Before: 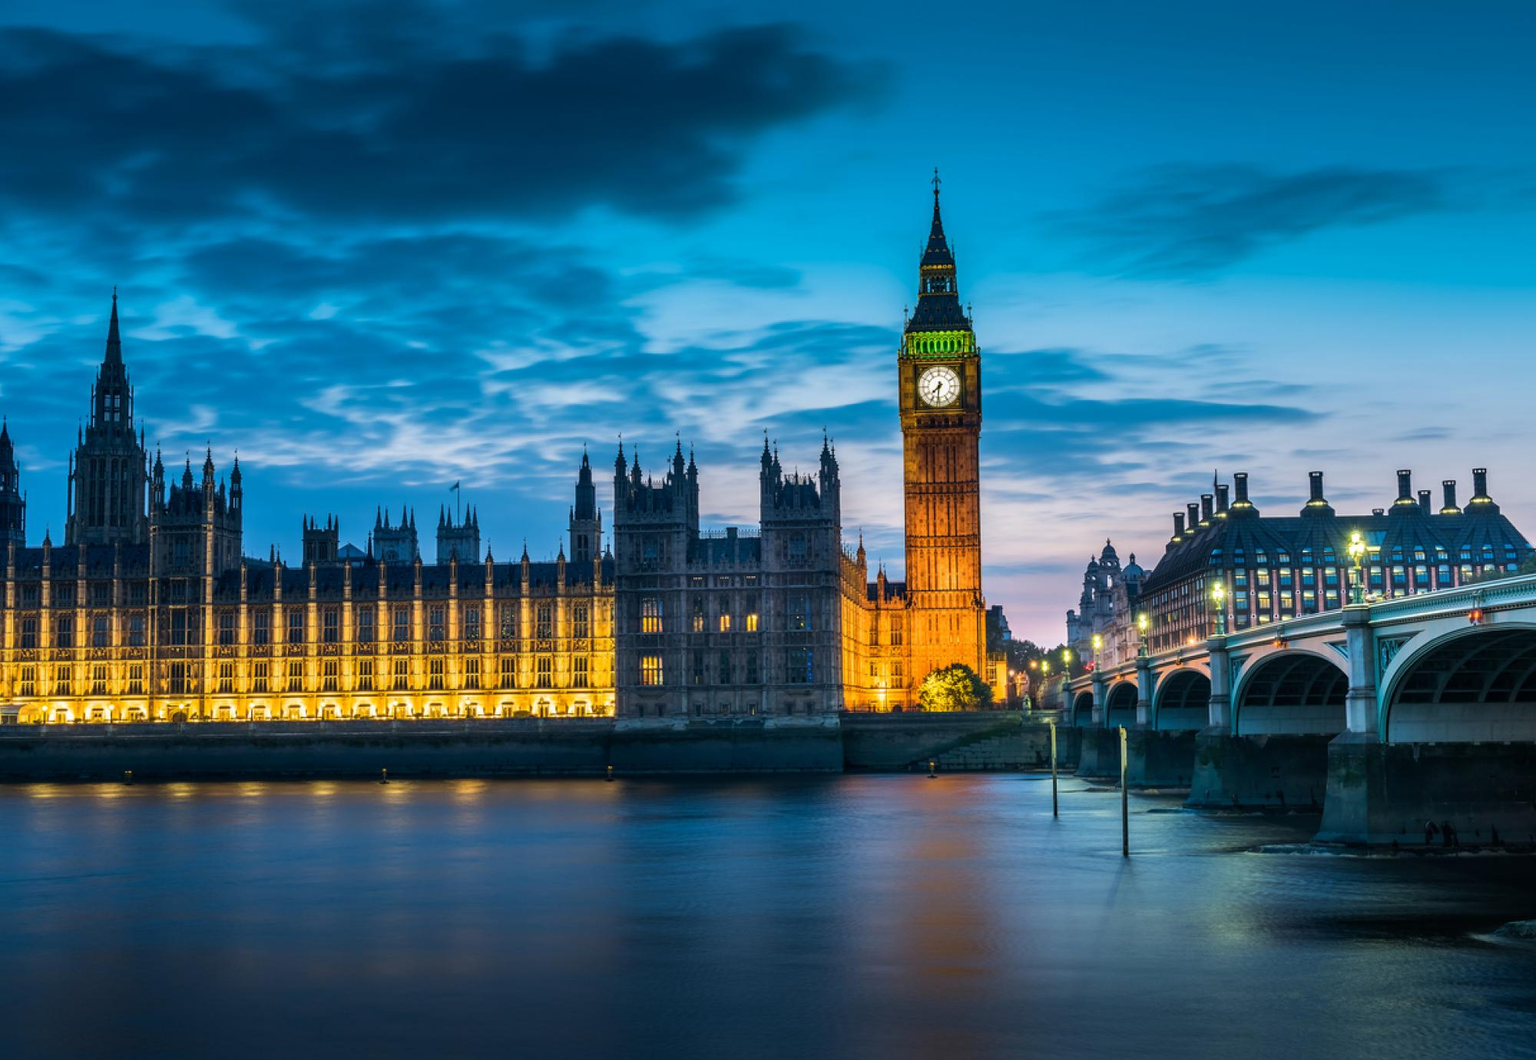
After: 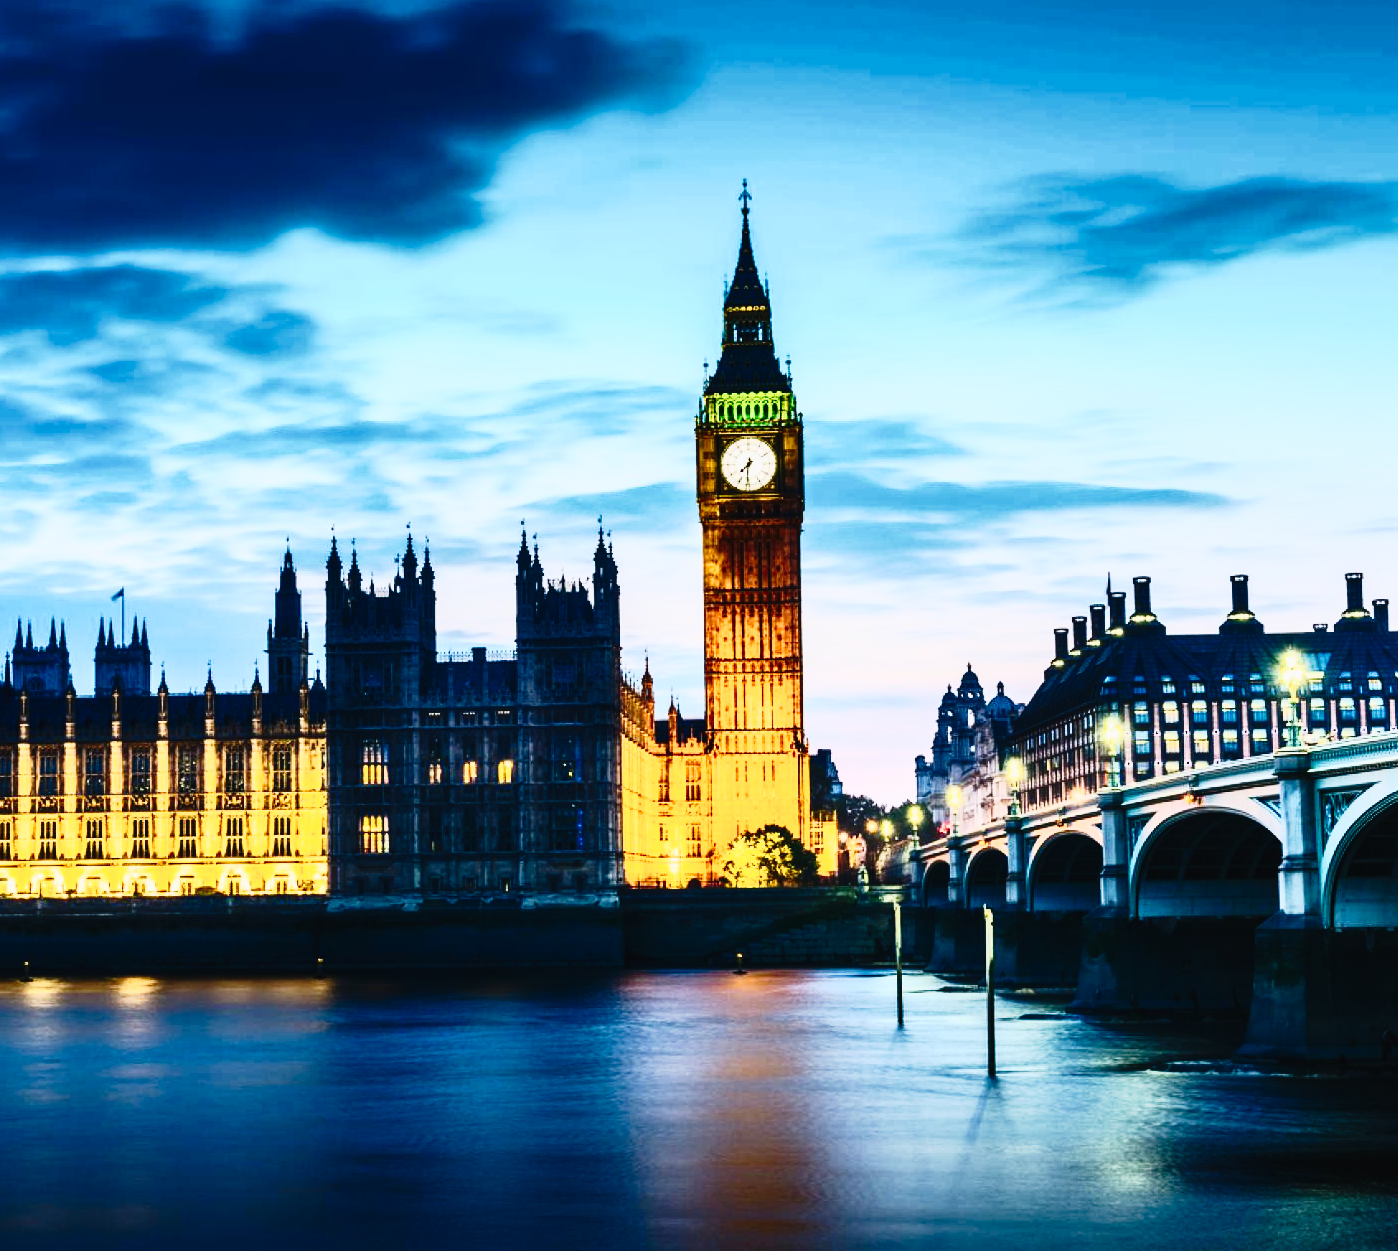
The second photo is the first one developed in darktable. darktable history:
crop and rotate: left 23.745%, top 2.873%, right 6.346%, bottom 6.415%
tone curve: curves: ch0 [(0, 0.014) (0.17, 0.099) (0.392, 0.438) (0.725, 0.828) (0.872, 0.918) (1, 0.981)]; ch1 [(0, 0) (0.402, 0.36) (0.488, 0.466) (0.5, 0.499) (0.515, 0.515) (0.574, 0.595) (0.619, 0.65) (0.701, 0.725) (1, 1)]; ch2 [(0, 0) (0.432, 0.422) (0.486, 0.49) (0.503, 0.503) (0.523, 0.554) (0.562, 0.606) (0.644, 0.694) (0.717, 0.753) (1, 0.991)], preserve colors none
contrast brightness saturation: contrast 0.635, brightness 0.325, saturation 0.147
